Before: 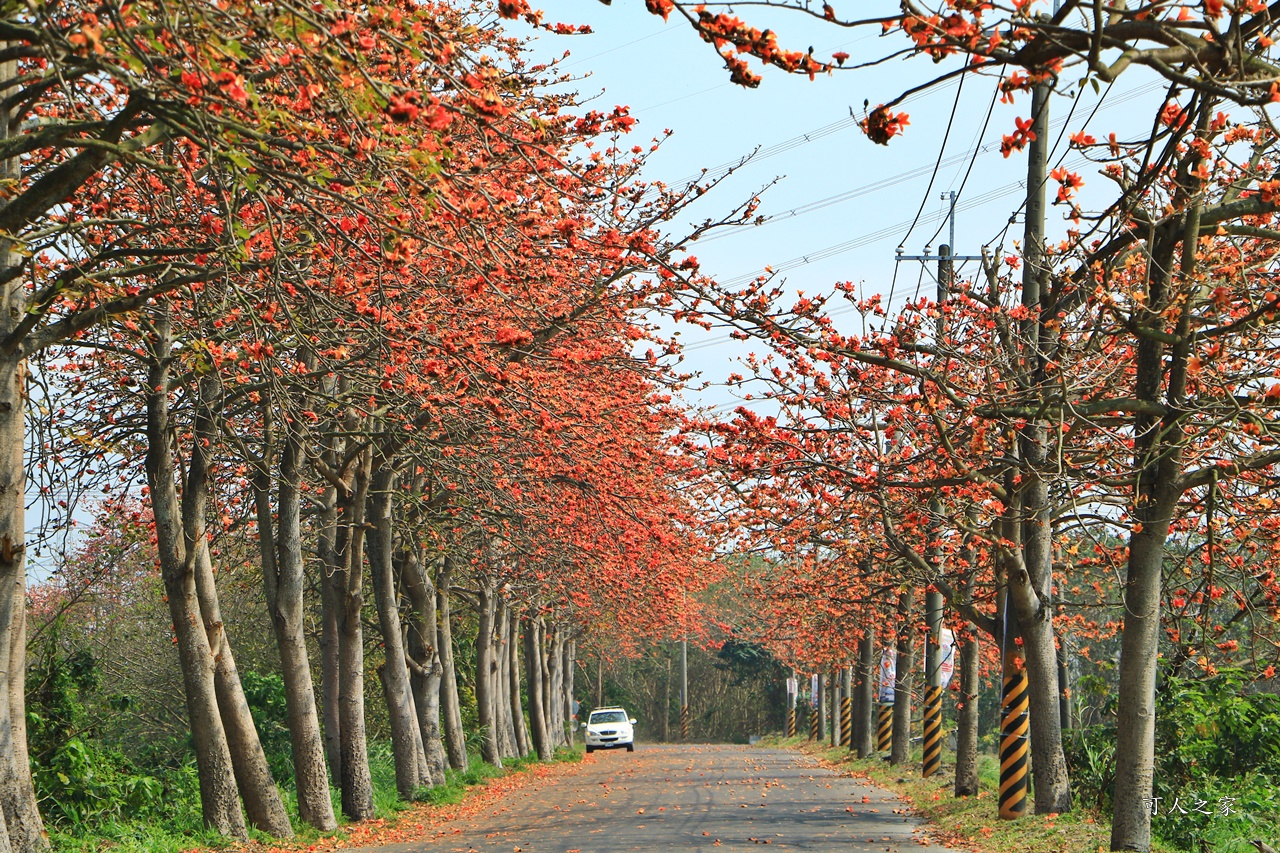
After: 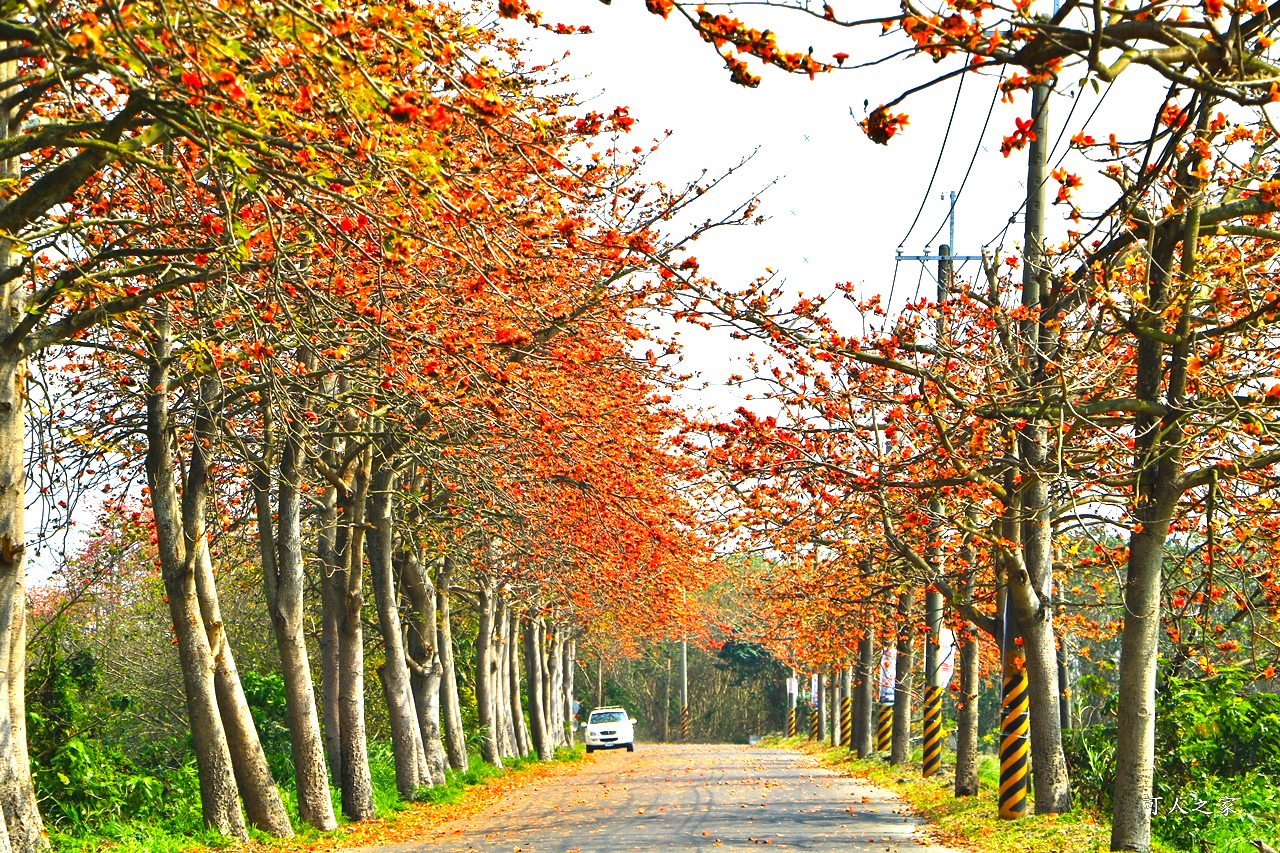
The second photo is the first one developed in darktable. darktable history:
color balance rgb: global offset › luminance 0.232%, perceptual saturation grading › global saturation 36.386%, perceptual saturation grading › shadows 34.739%, perceptual brilliance grading › global brilliance 30.345%, contrast 14.739%
